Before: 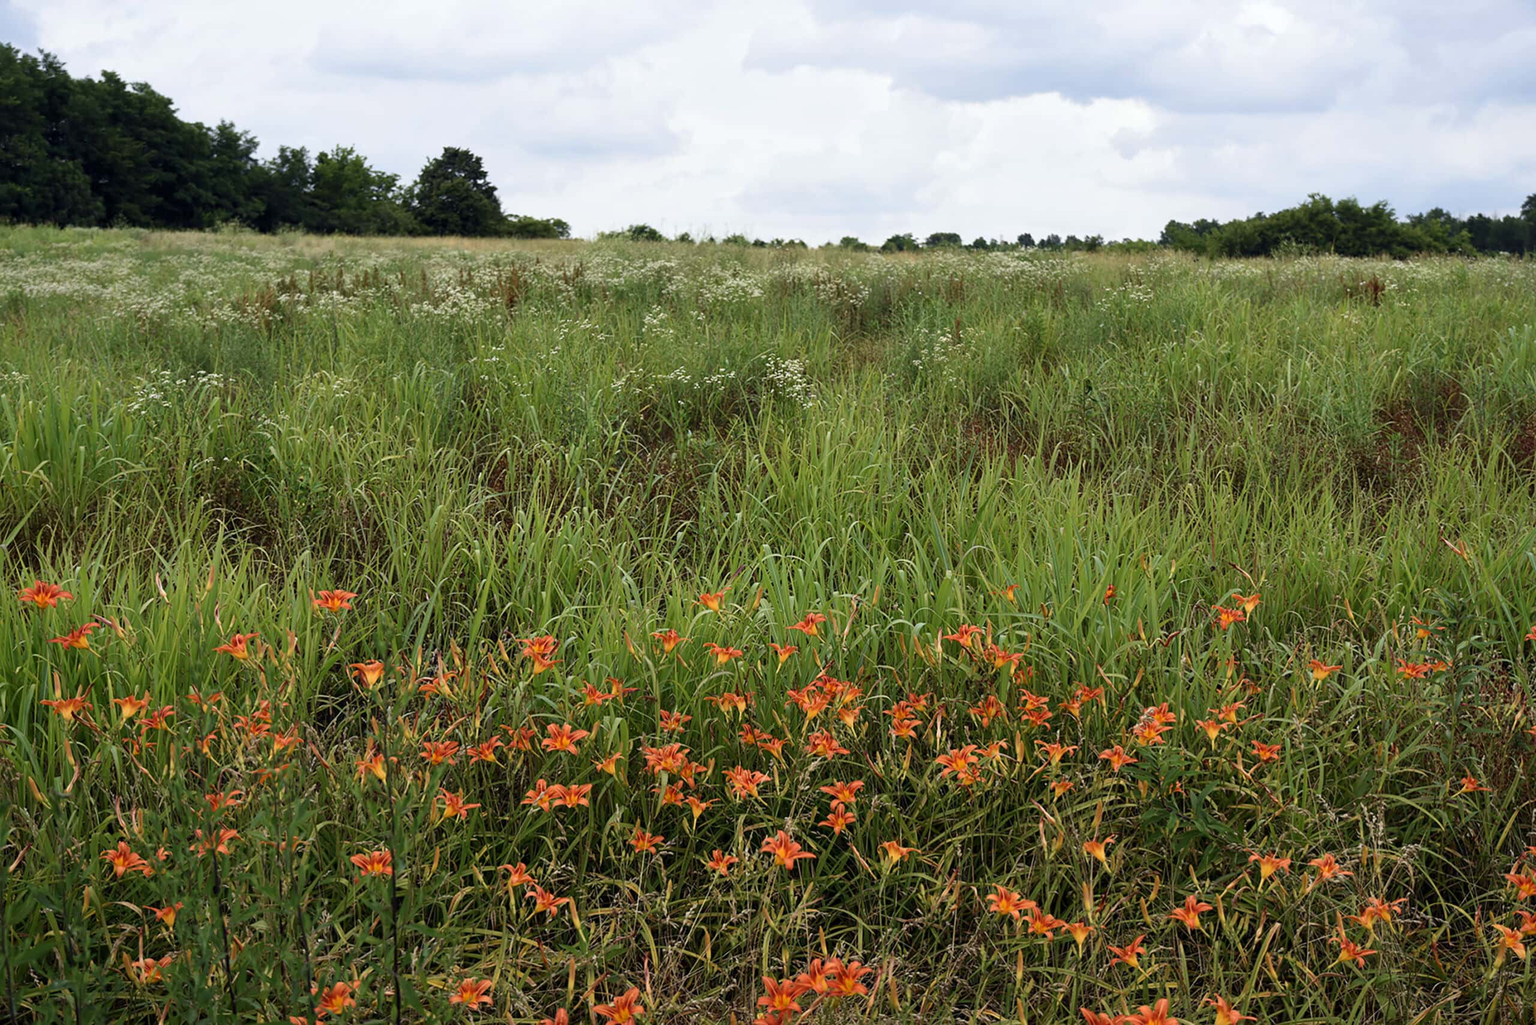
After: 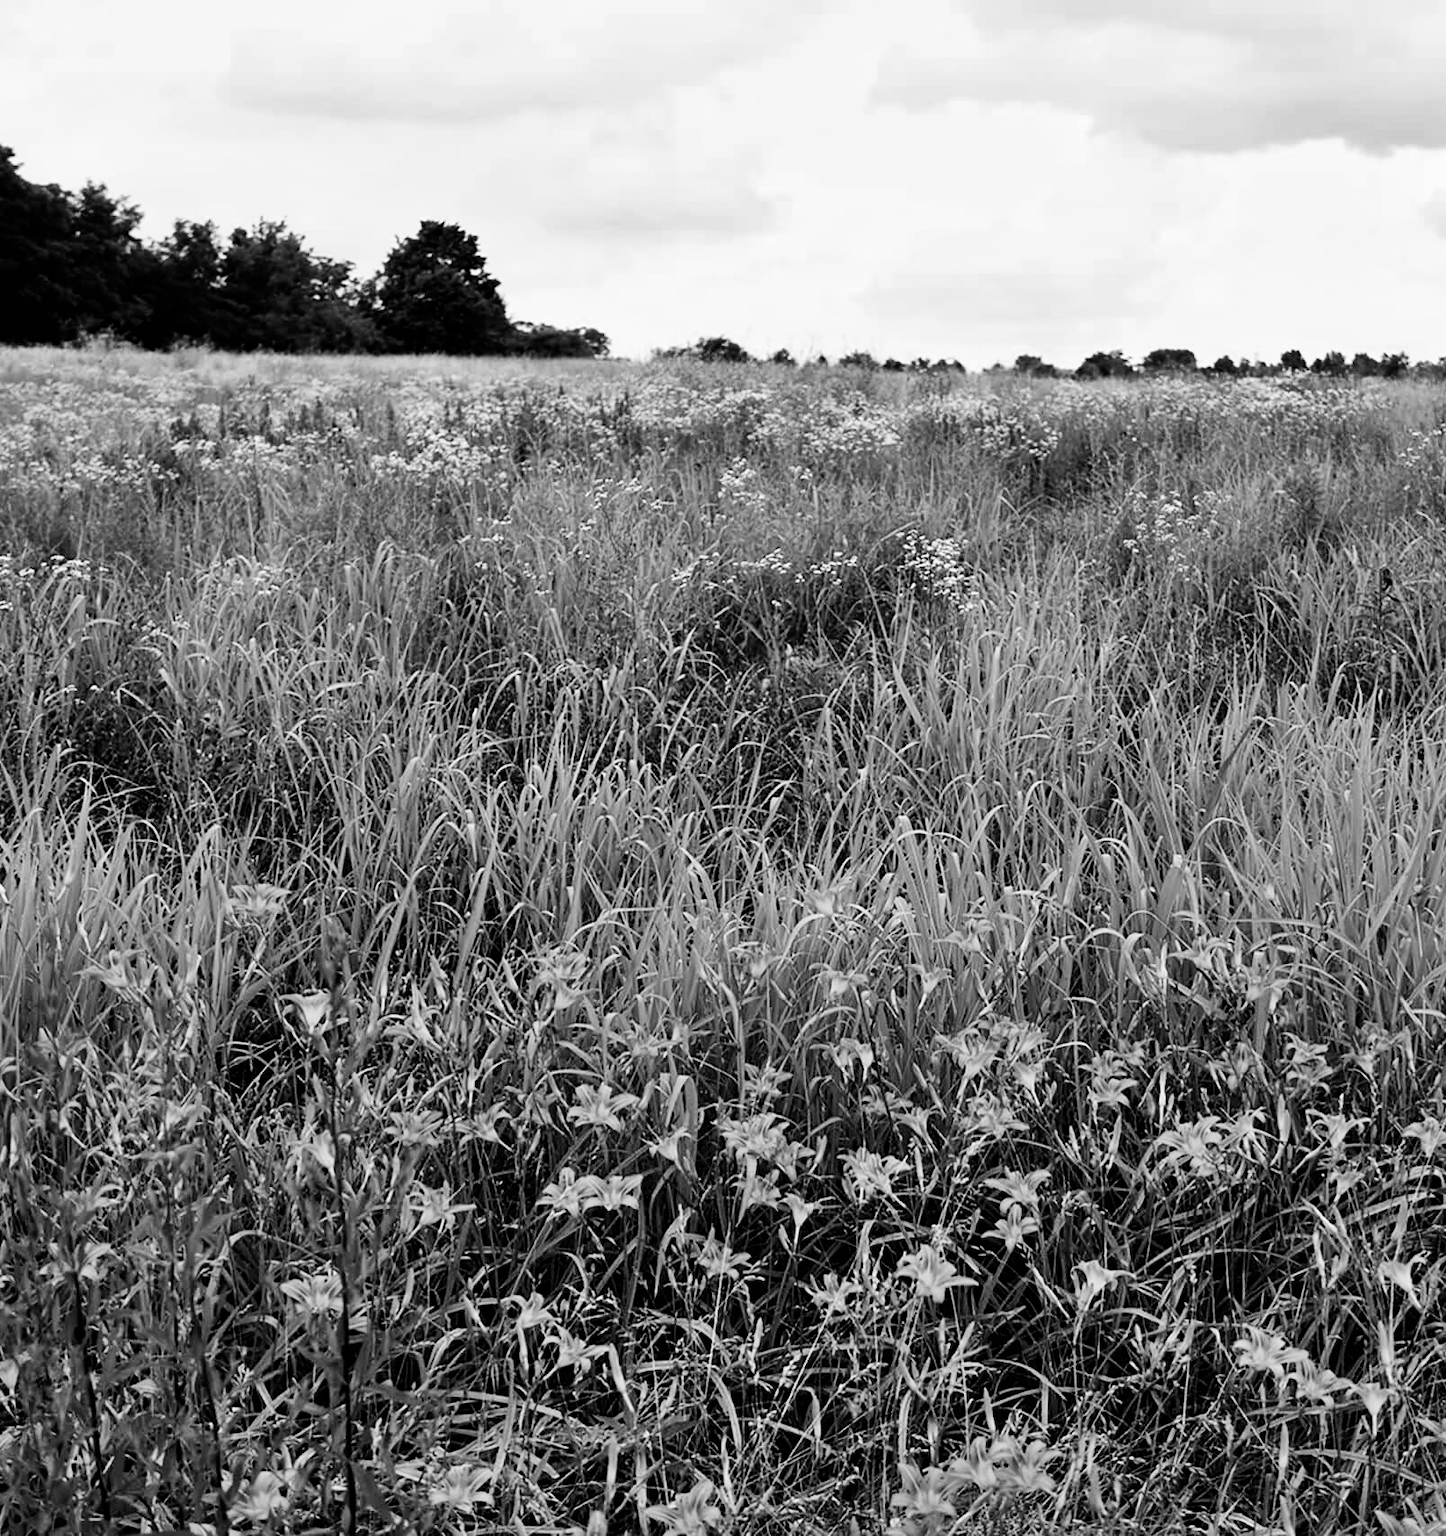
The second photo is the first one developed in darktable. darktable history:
crop: left 10.644%, right 26.528%
color balance rgb: perceptual saturation grading › global saturation 25%, perceptual saturation grading › highlights -50%, perceptual saturation grading › shadows 30%, perceptual brilliance grading › global brilliance 12%, global vibrance 20%
filmic rgb: hardness 4.17
tone equalizer: -8 EV -0.75 EV, -7 EV -0.7 EV, -6 EV -0.6 EV, -5 EV -0.4 EV, -3 EV 0.4 EV, -2 EV 0.6 EV, -1 EV 0.7 EV, +0 EV 0.75 EV, edges refinement/feathering 500, mask exposure compensation -1.57 EV, preserve details no
shadows and highlights: soften with gaussian
monochrome: on, module defaults
